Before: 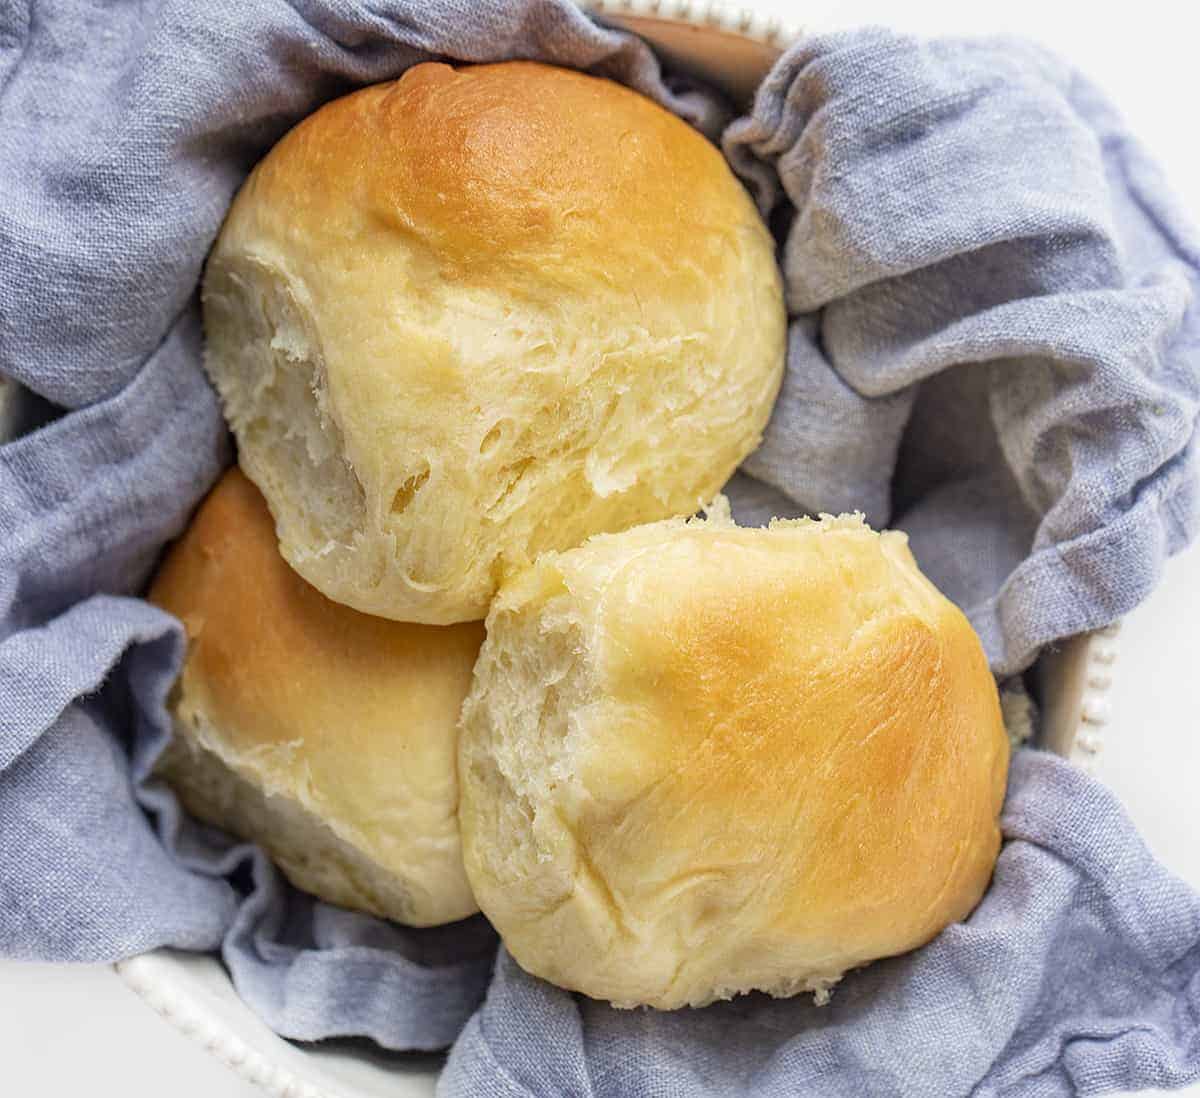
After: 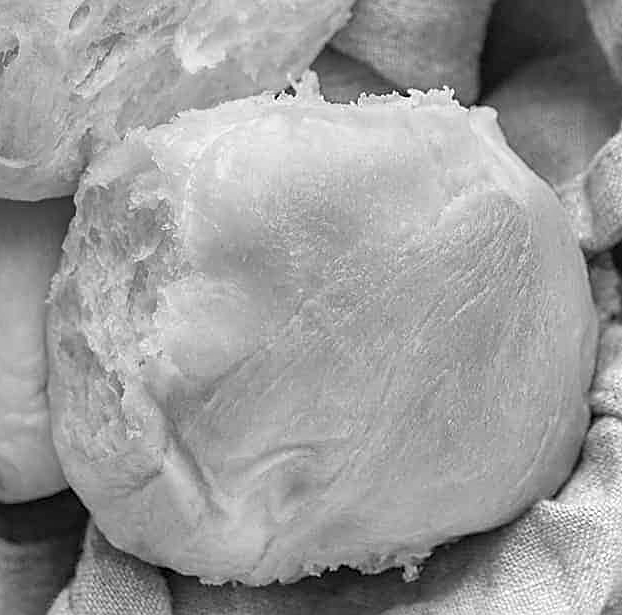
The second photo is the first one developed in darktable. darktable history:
crop: left 34.322%, top 38.655%, right 13.836%, bottom 5.325%
local contrast: mode bilateral grid, contrast 21, coarseness 49, detail 119%, midtone range 0.2
color zones: curves: ch0 [(0, 0.613) (0.01, 0.613) (0.245, 0.448) (0.498, 0.529) (0.642, 0.665) (0.879, 0.777) (0.99, 0.613)]; ch1 [(0, 0) (0.143, 0) (0.286, 0) (0.429, 0) (0.571, 0) (0.714, 0) (0.857, 0)]
sharpen: on, module defaults
